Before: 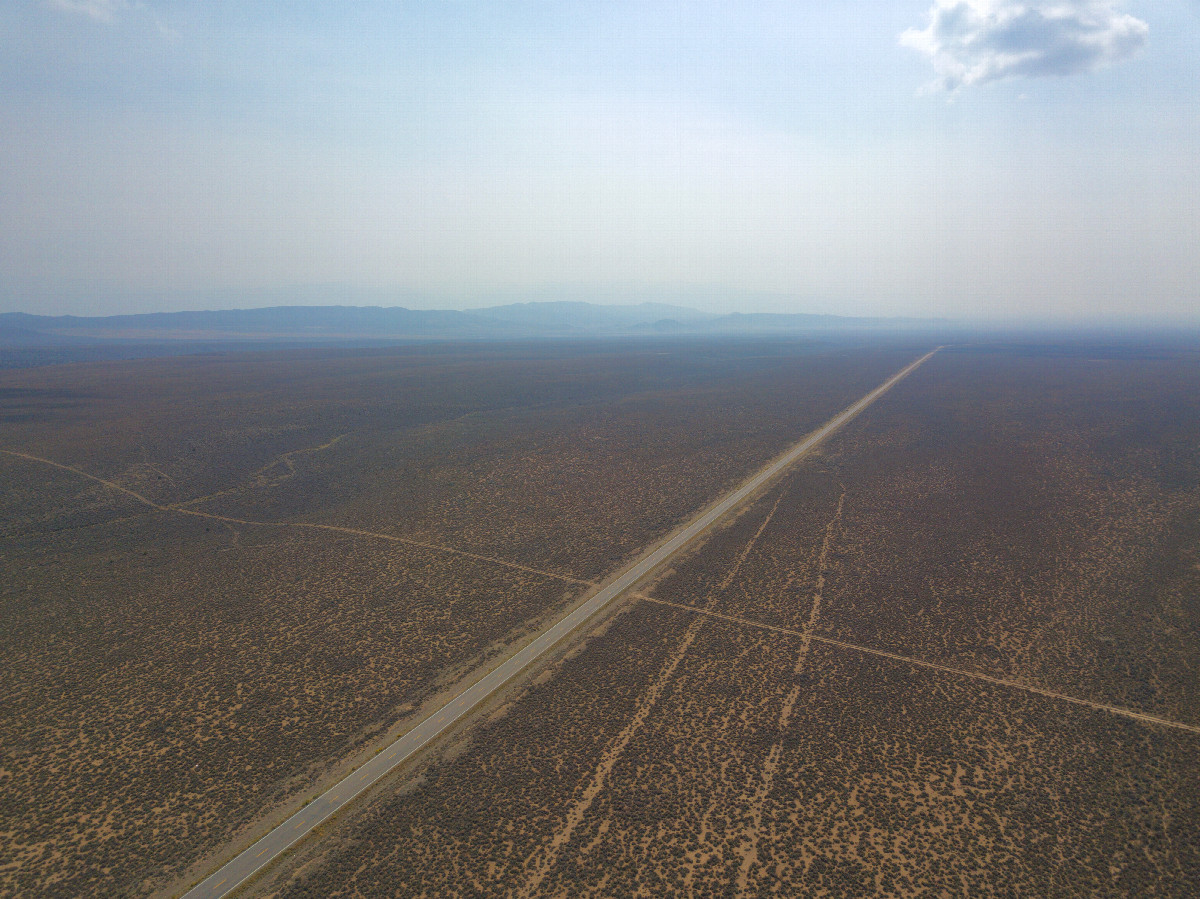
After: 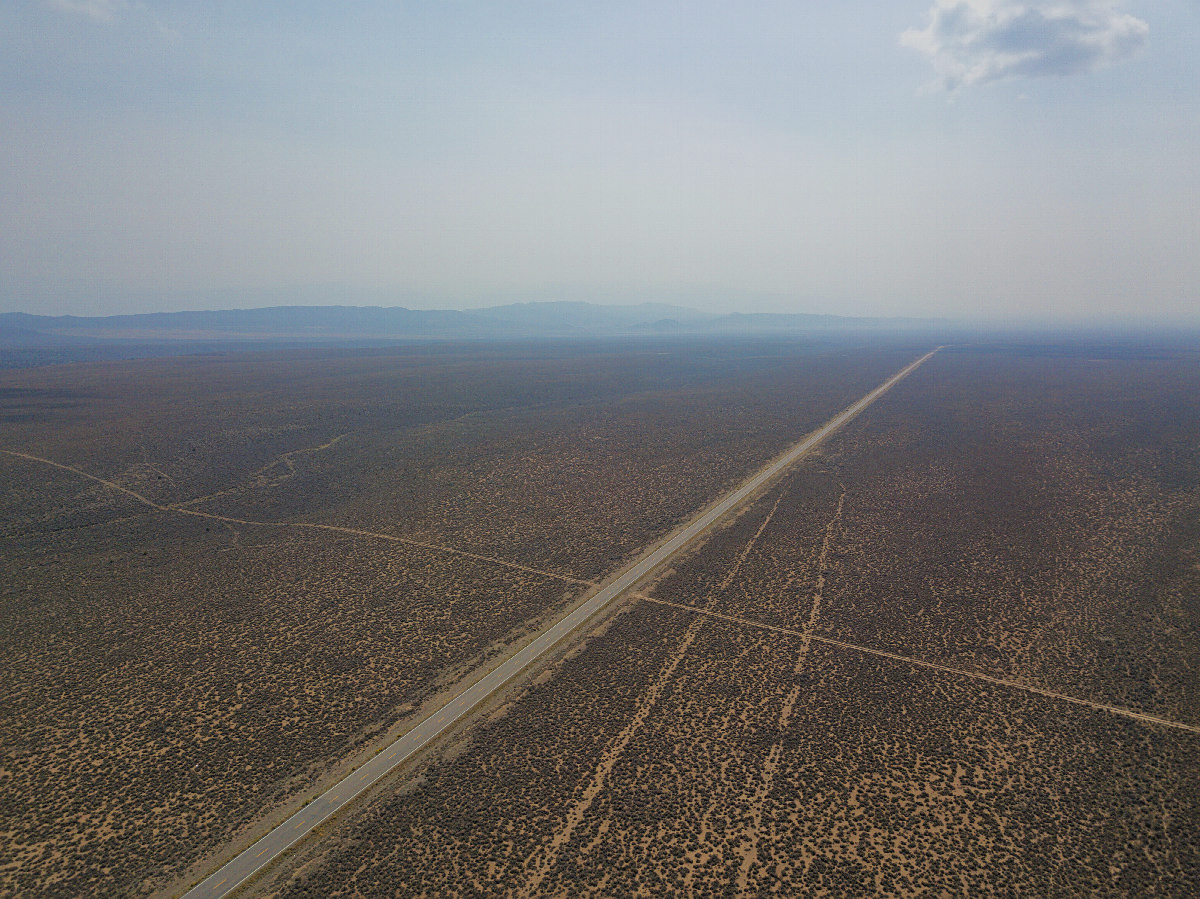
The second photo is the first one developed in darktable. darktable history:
filmic rgb: black relative exposure -6.71 EV, white relative exposure 4.56 EV, hardness 3.26
tone equalizer: edges refinement/feathering 500, mask exposure compensation -1.57 EV, preserve details no
sharpen: on, module defaults
